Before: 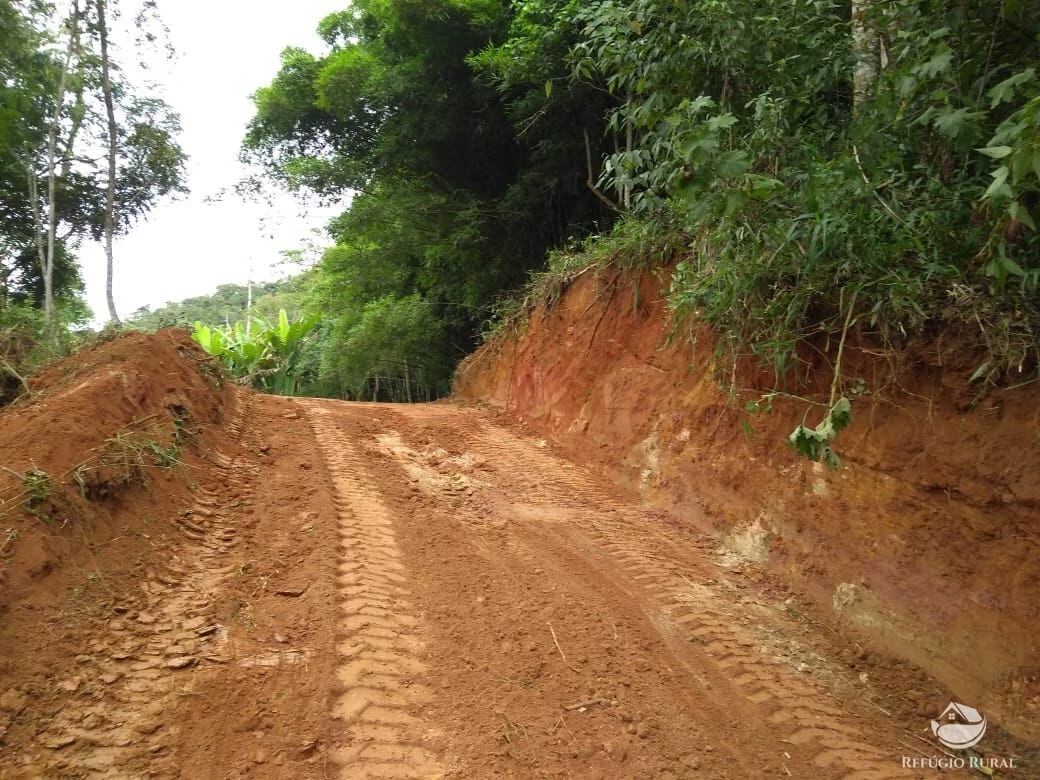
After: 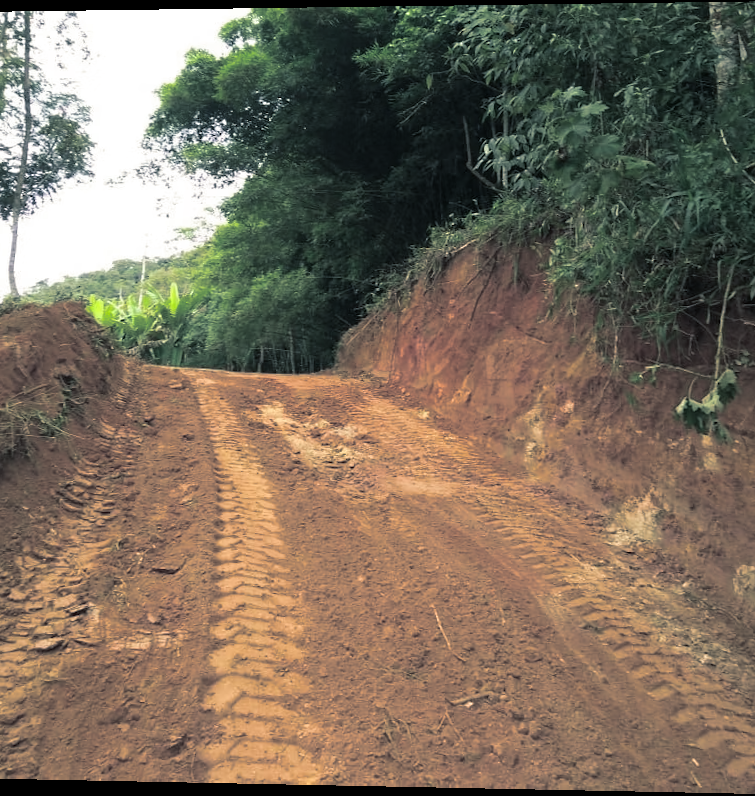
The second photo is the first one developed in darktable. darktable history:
split-toning: shadows › hue 205.2°, shadows › saturation 0.29, highlights › hue 50.4°, highlights › saturation 0.38, balance -49.9
sharpen: radius 5.325, amount 0.312, threshold 26.433
rotate and perspective: rotation 0.128°, lens shift (vertical) -0.181, lens shift (horizontal) -0.044, shear 0.001, automatic cropping off
crop and rotate: left 13.409%, right 19.924%
